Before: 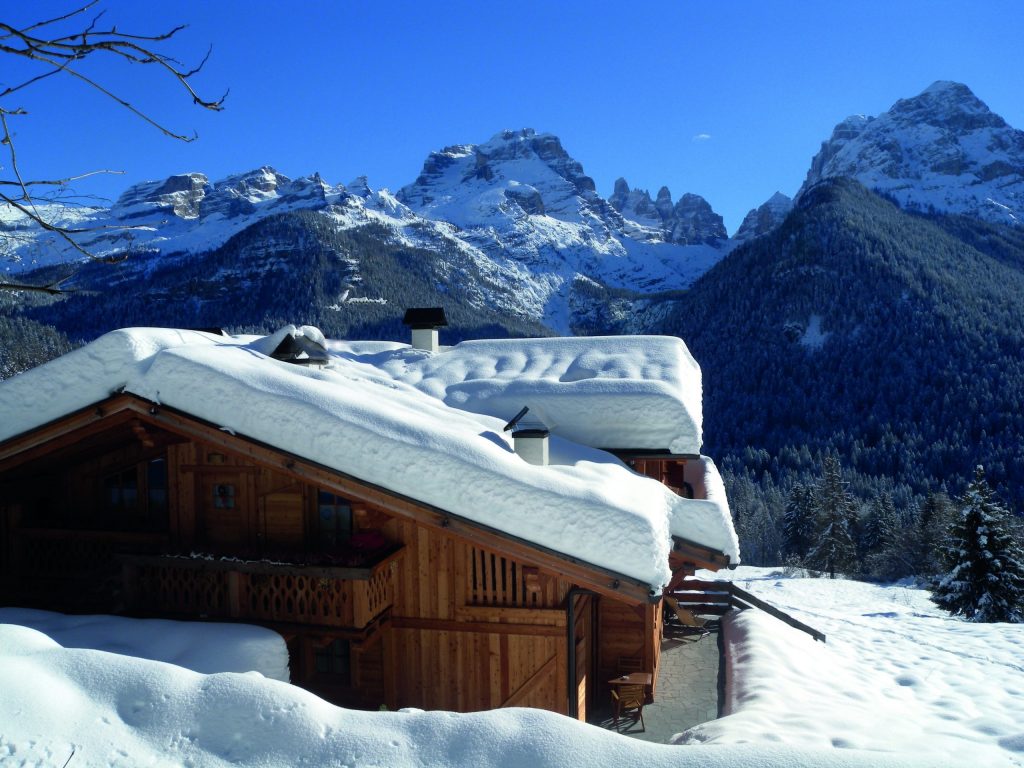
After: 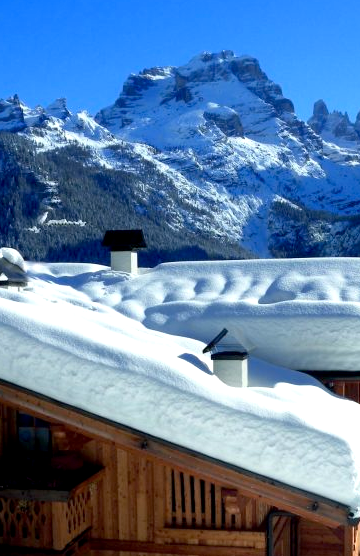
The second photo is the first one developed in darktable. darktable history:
crop and rotate: left 29.476%, top 10.214%, right 35.32%, bottom 17.333%
exposure: black level correction 0.005, exposure 0.417 EV, compensate highlight preservation false
color zones: curves: ch0 [(0, 0.465) (0.092, 0.596) (0.289, 0.464) (0.429, 0.453) (0.571, 0.464) (0.714, 0.455) (0.857, 0.462) (1, 0.465)]
